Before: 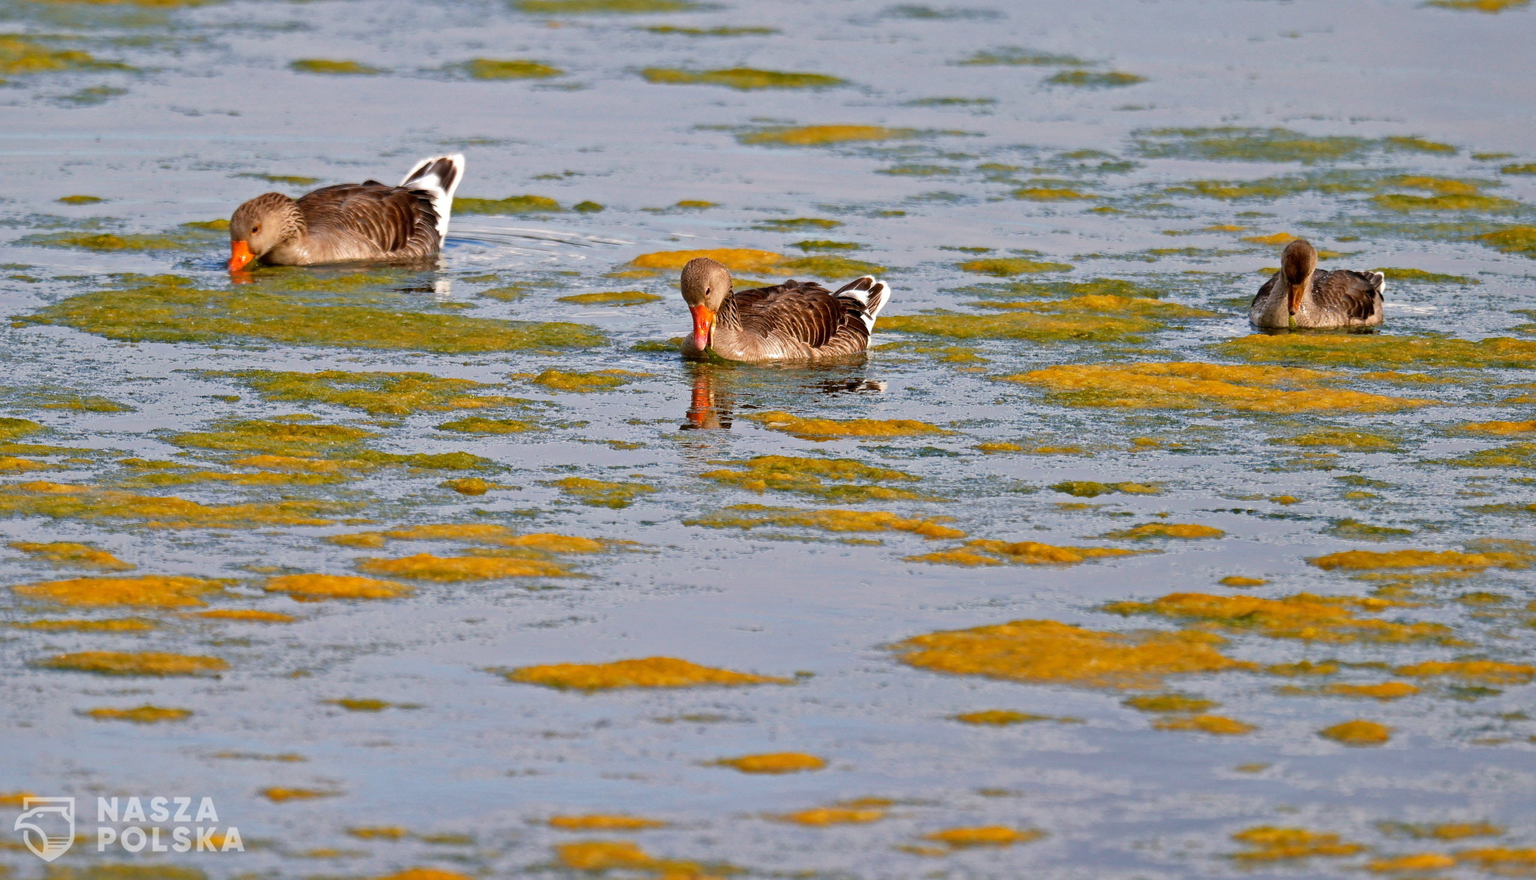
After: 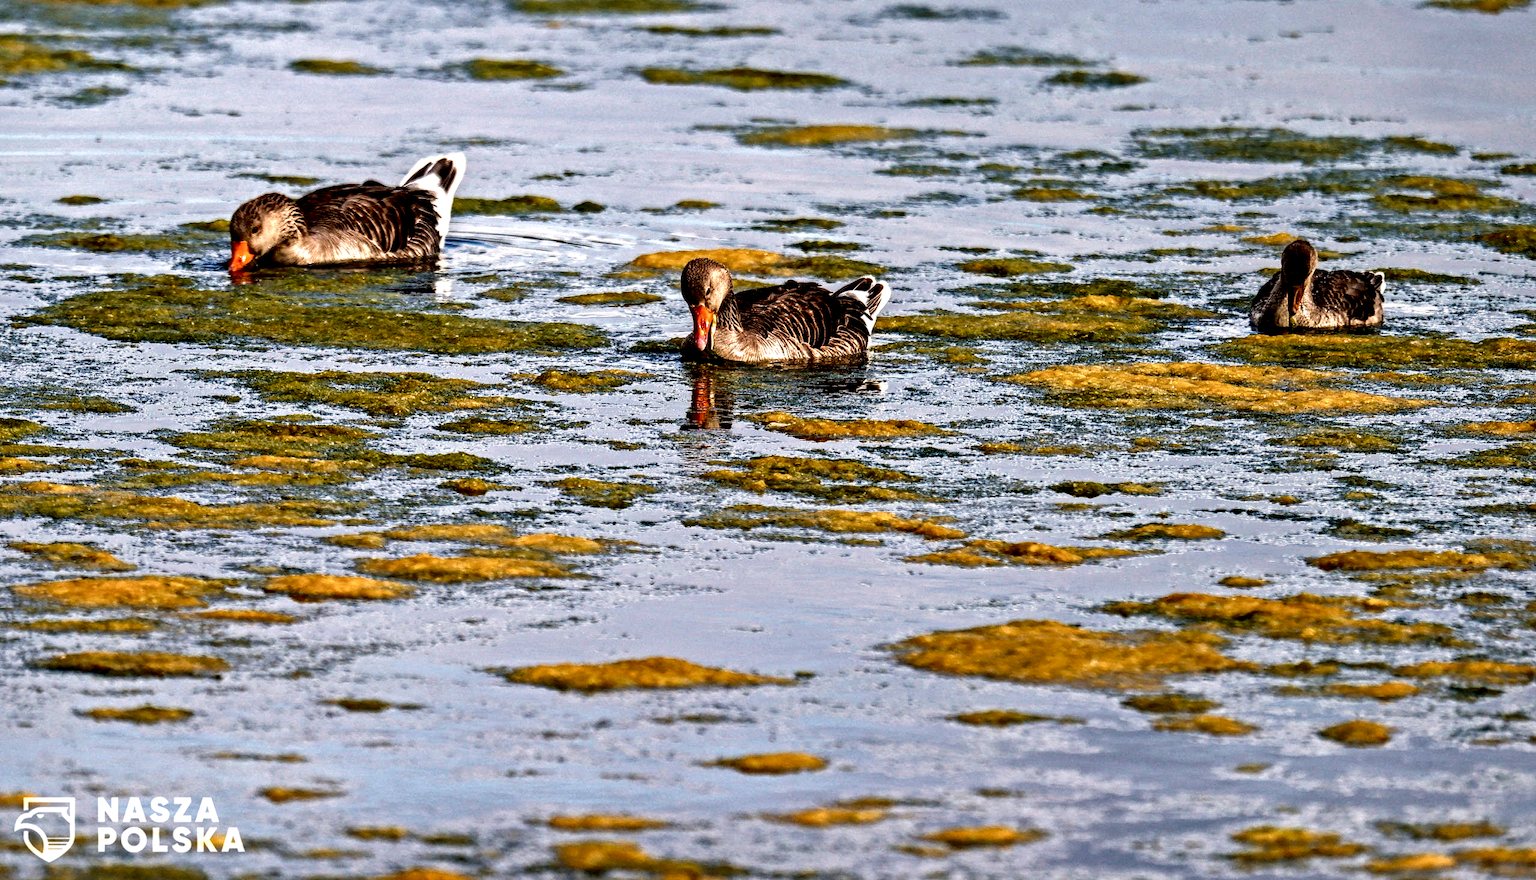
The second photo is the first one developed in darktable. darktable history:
velvia: on, module defaults
local contrast: highlights 108%, shadows 46%, detail 292%
